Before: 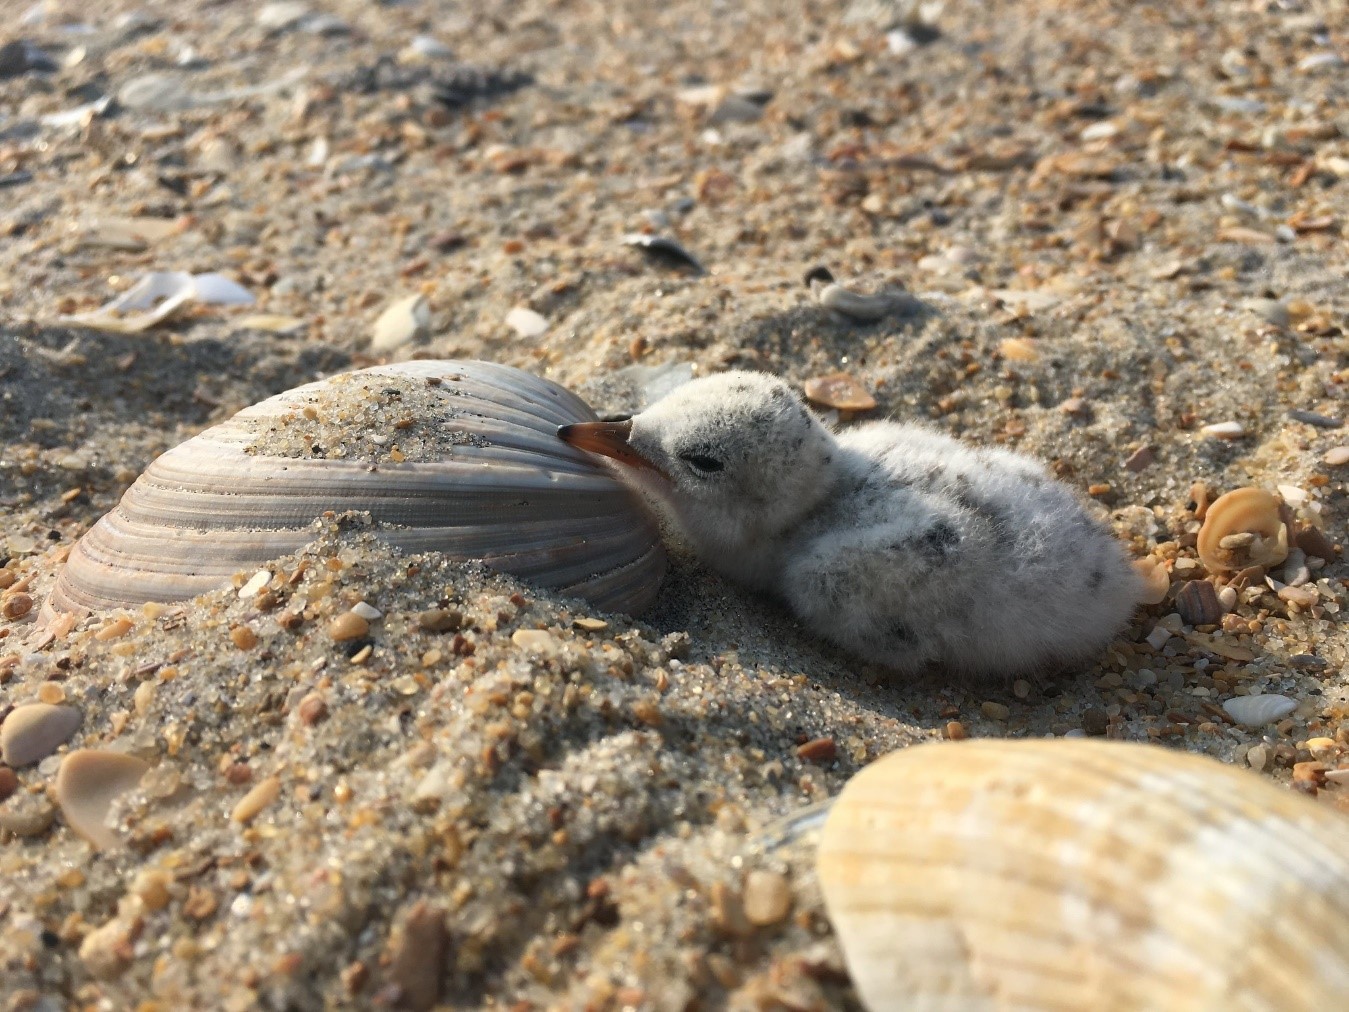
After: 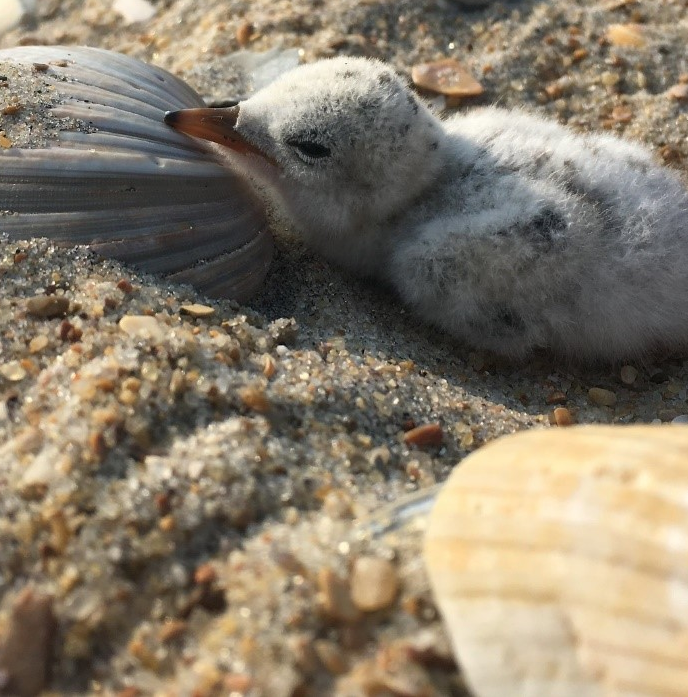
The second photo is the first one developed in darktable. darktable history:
crop and rotate: left 29.148%, top 31.118%, right 19.821%
